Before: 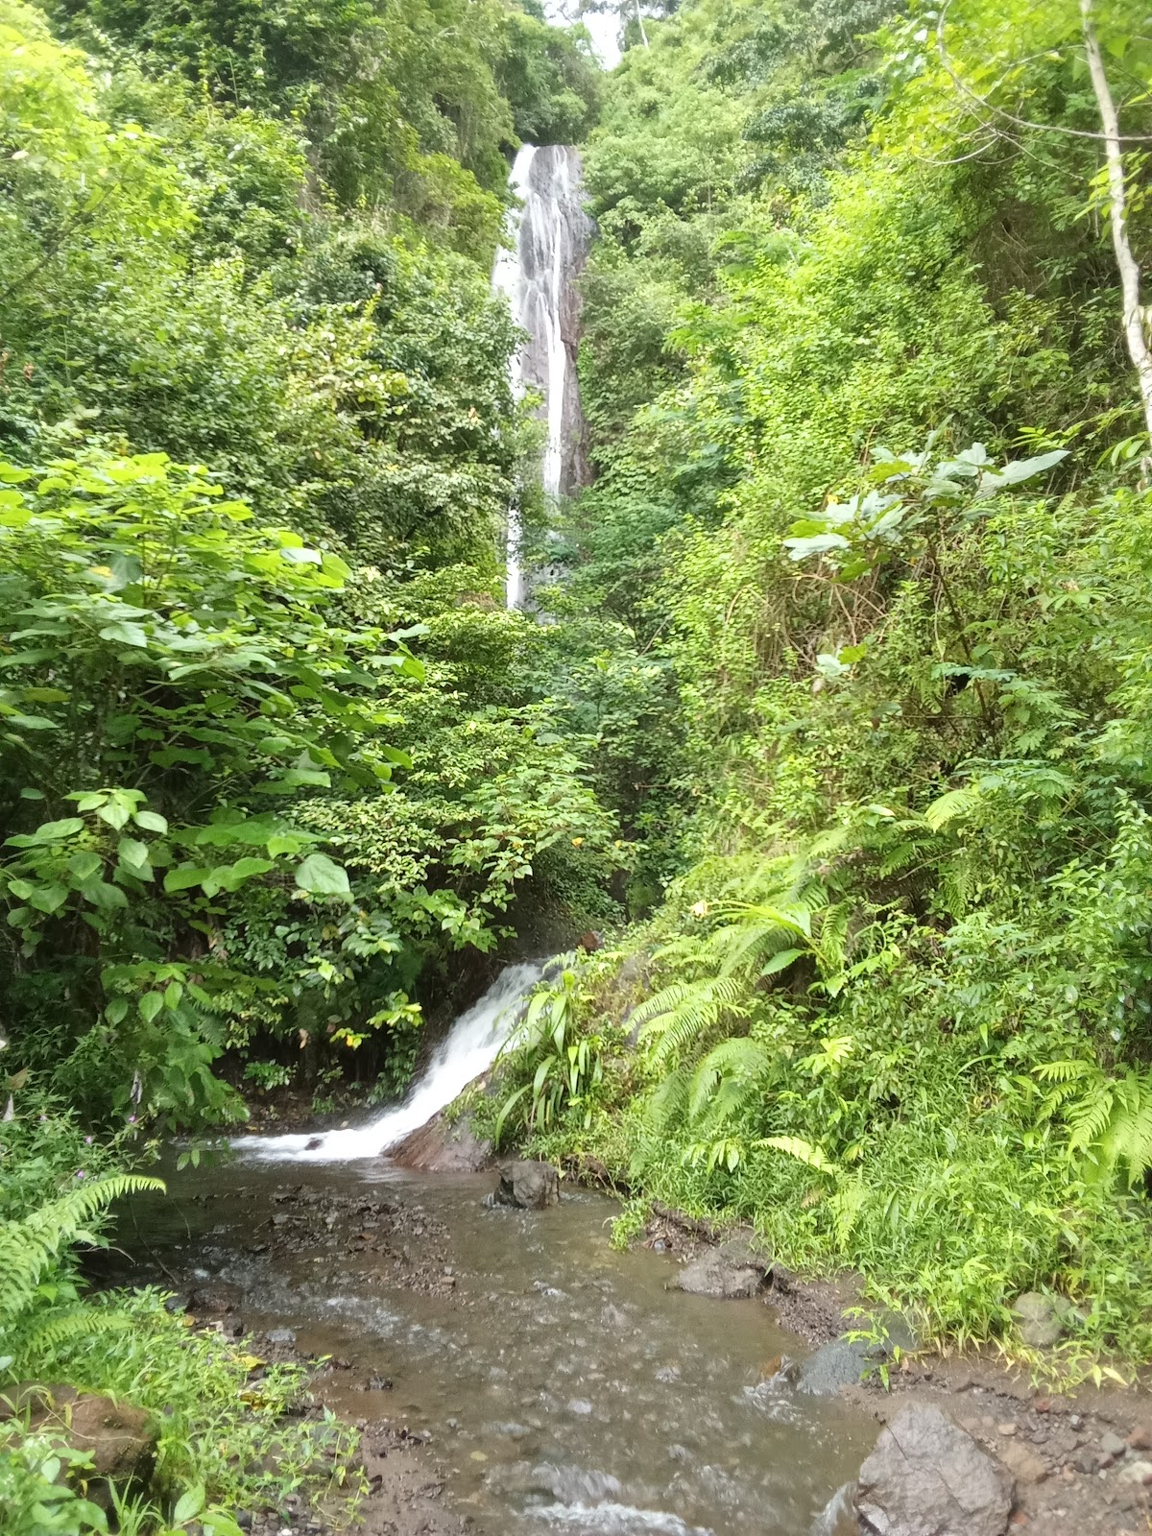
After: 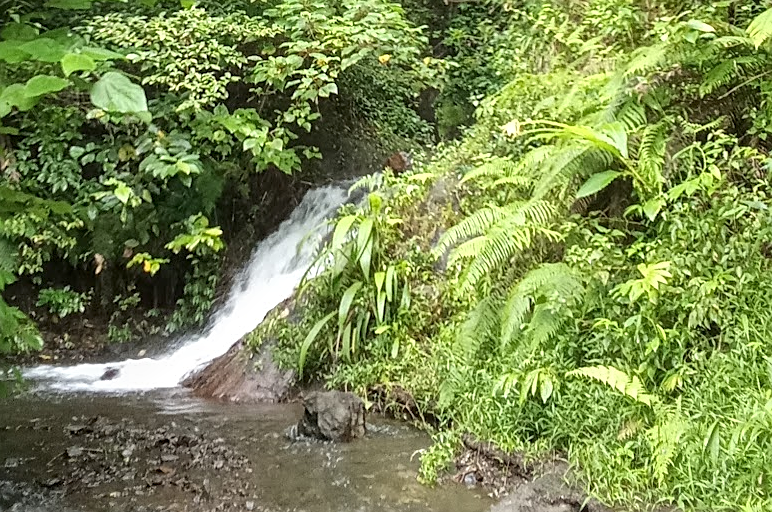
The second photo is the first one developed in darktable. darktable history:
crop: left 18.091%, top 51.13%, right 17.525%, bottom 16.85%
sharpen: on, module defaults
local contrast: on, module defaults
